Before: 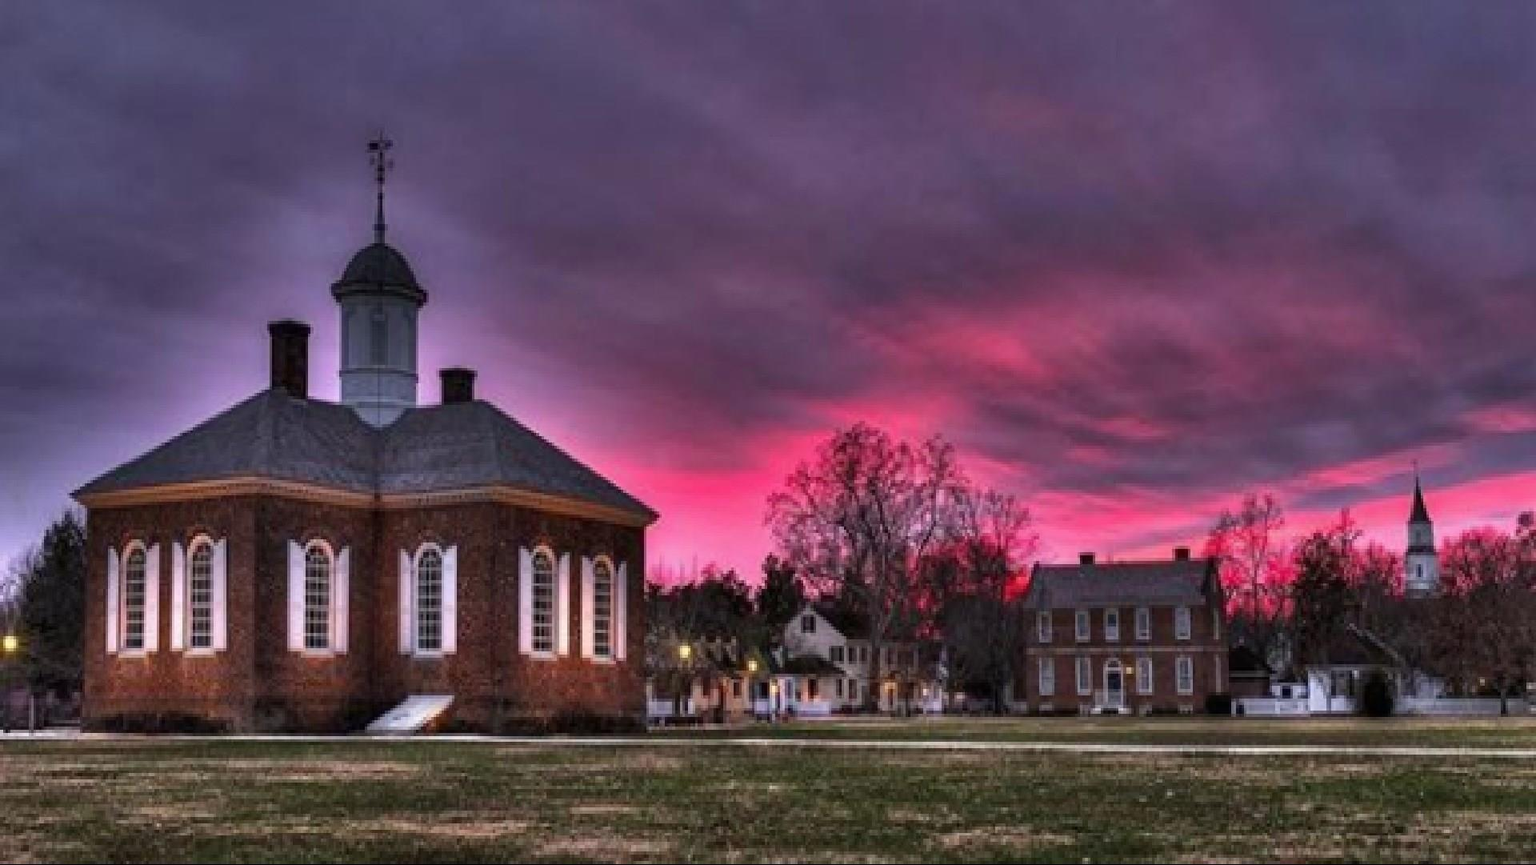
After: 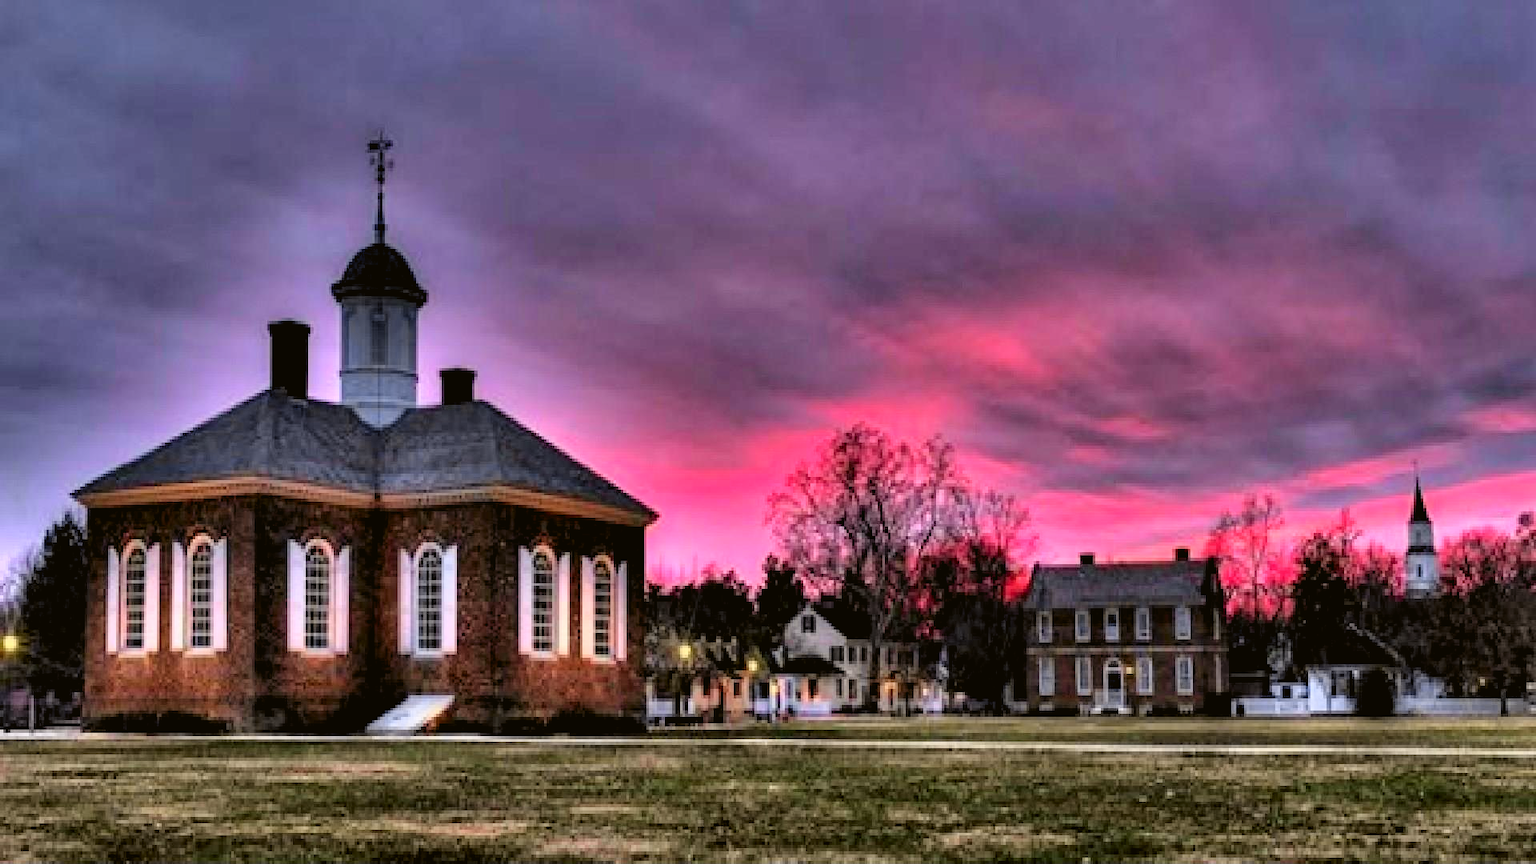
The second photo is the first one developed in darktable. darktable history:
rgb levels: levels [[0.013, 0.434, 0.89], [0, 0.5, 1], [0, 0.5, 1]]
tone curve: curves: ch0 [(0, 0.021) (0.049, 0.044) (0.152, 0.14) (0.328, 0.377) (0.473, 0.543) (0.641, 0.705) (0.85, 0.894) (1, 0.969)]; ch1 [(0, 0) (0.302, 0.331) (0.433, 0.432) (0.472, 0.47) (0.502, 0.503) (0.527, 0.516) (0.564, 0.573) (0.614, 0.626) (0.677, 0.701) (0.859, 0.885) (1, 1)]; ch2 [(0, 0) (0.33, 0.301) (0.447, 0.44) (0.487, 0.496) (0.502, 0.516) (0.535, 0.563) (0.565, 0.597) (0.608, 0.641) (1, 1)], color space Lab, independent channels, preserve colors none
